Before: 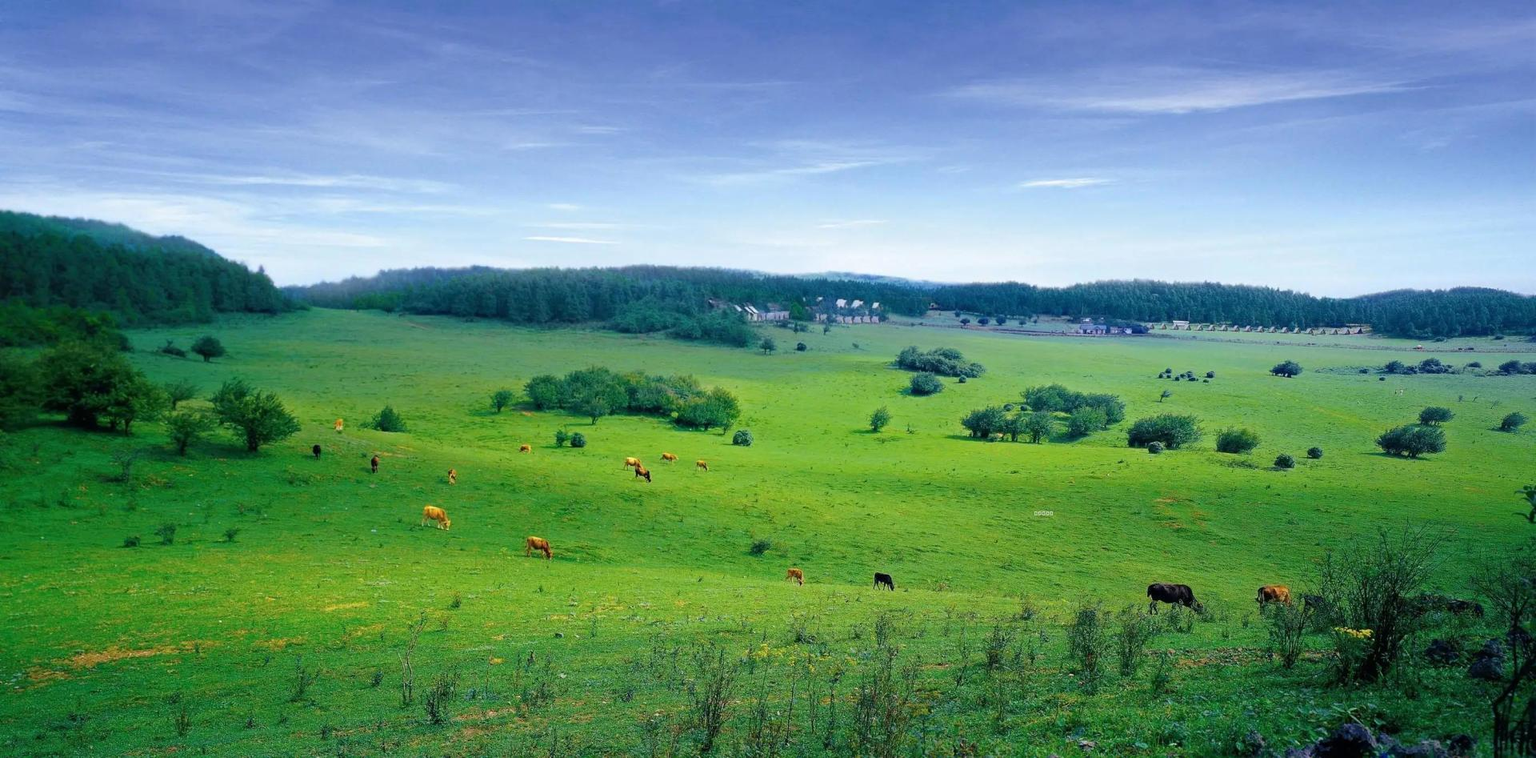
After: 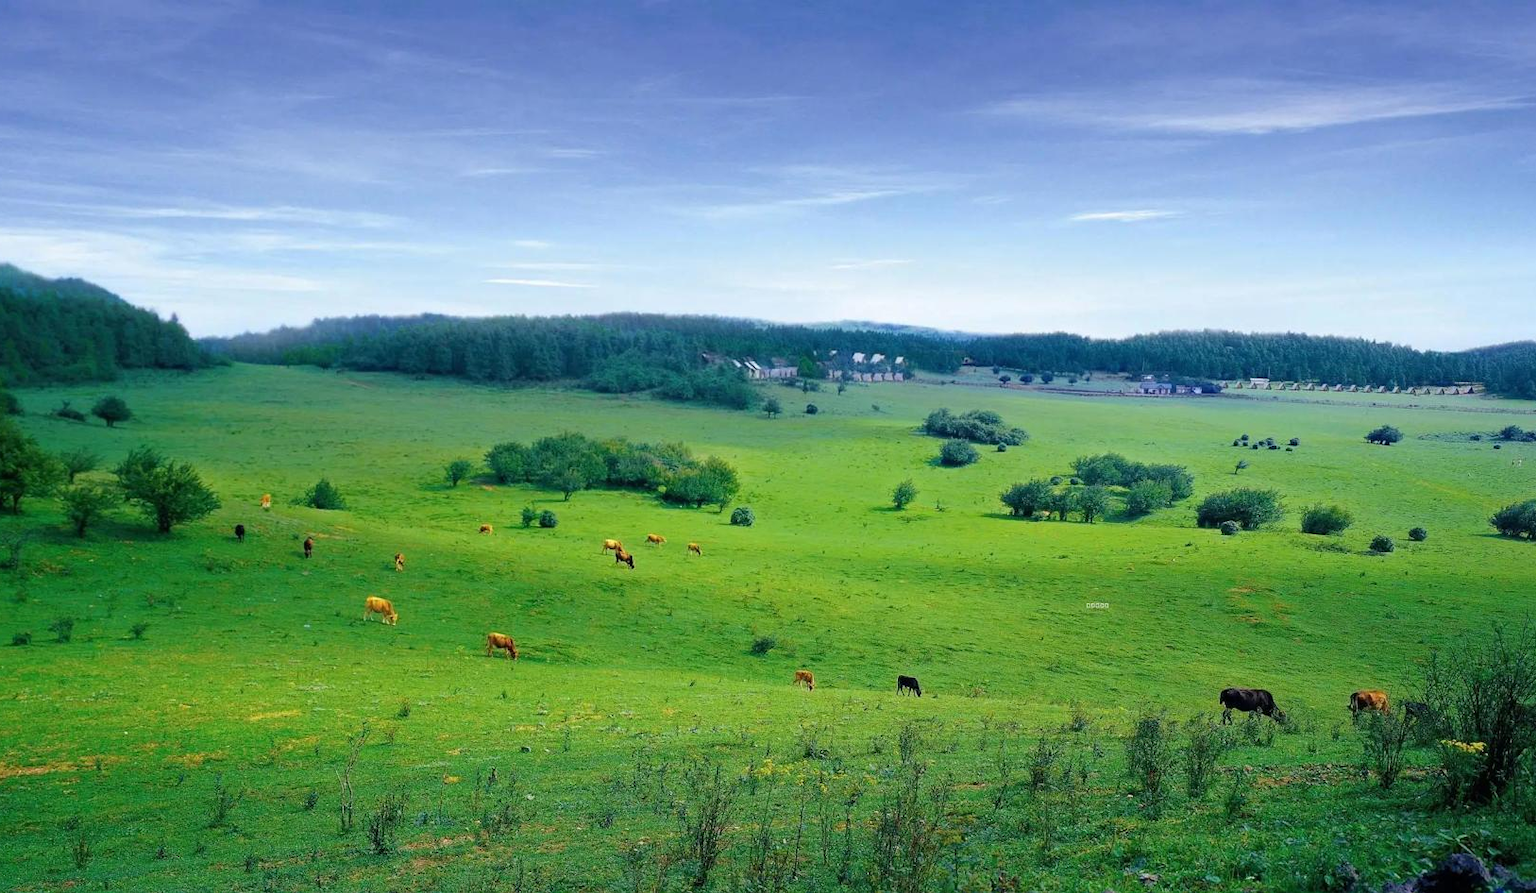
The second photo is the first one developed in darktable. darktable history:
crop: left 7.426%, right 7.829%
